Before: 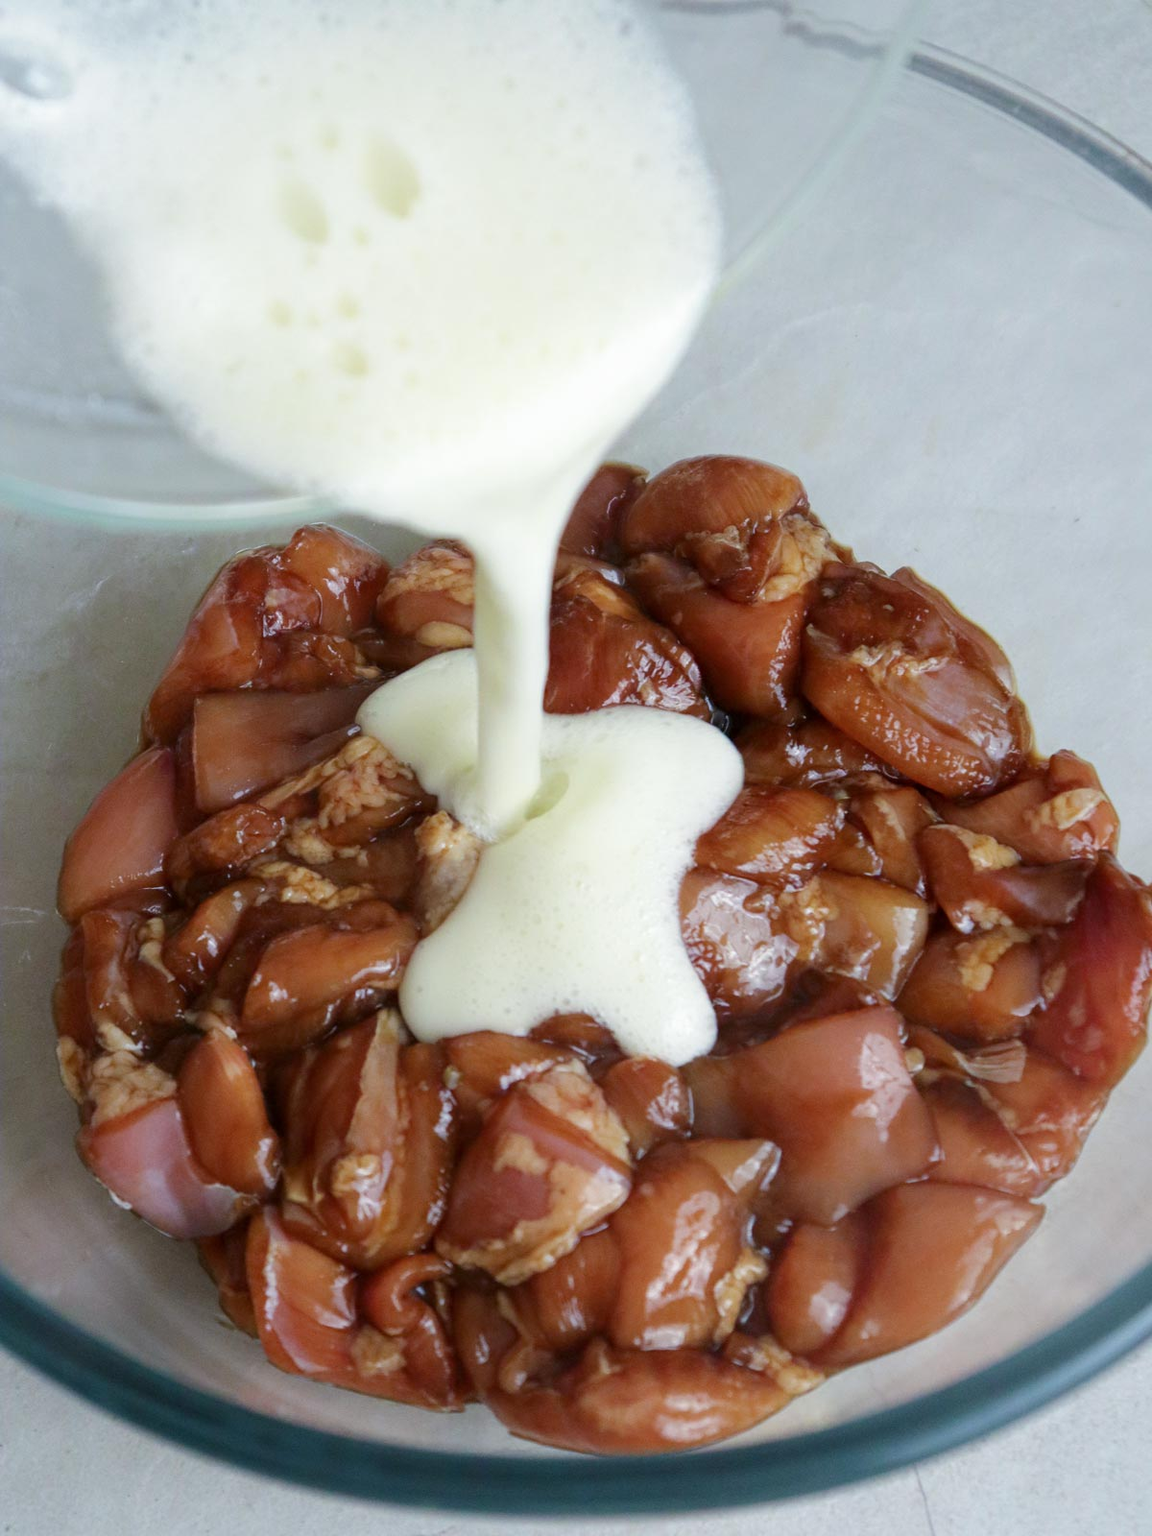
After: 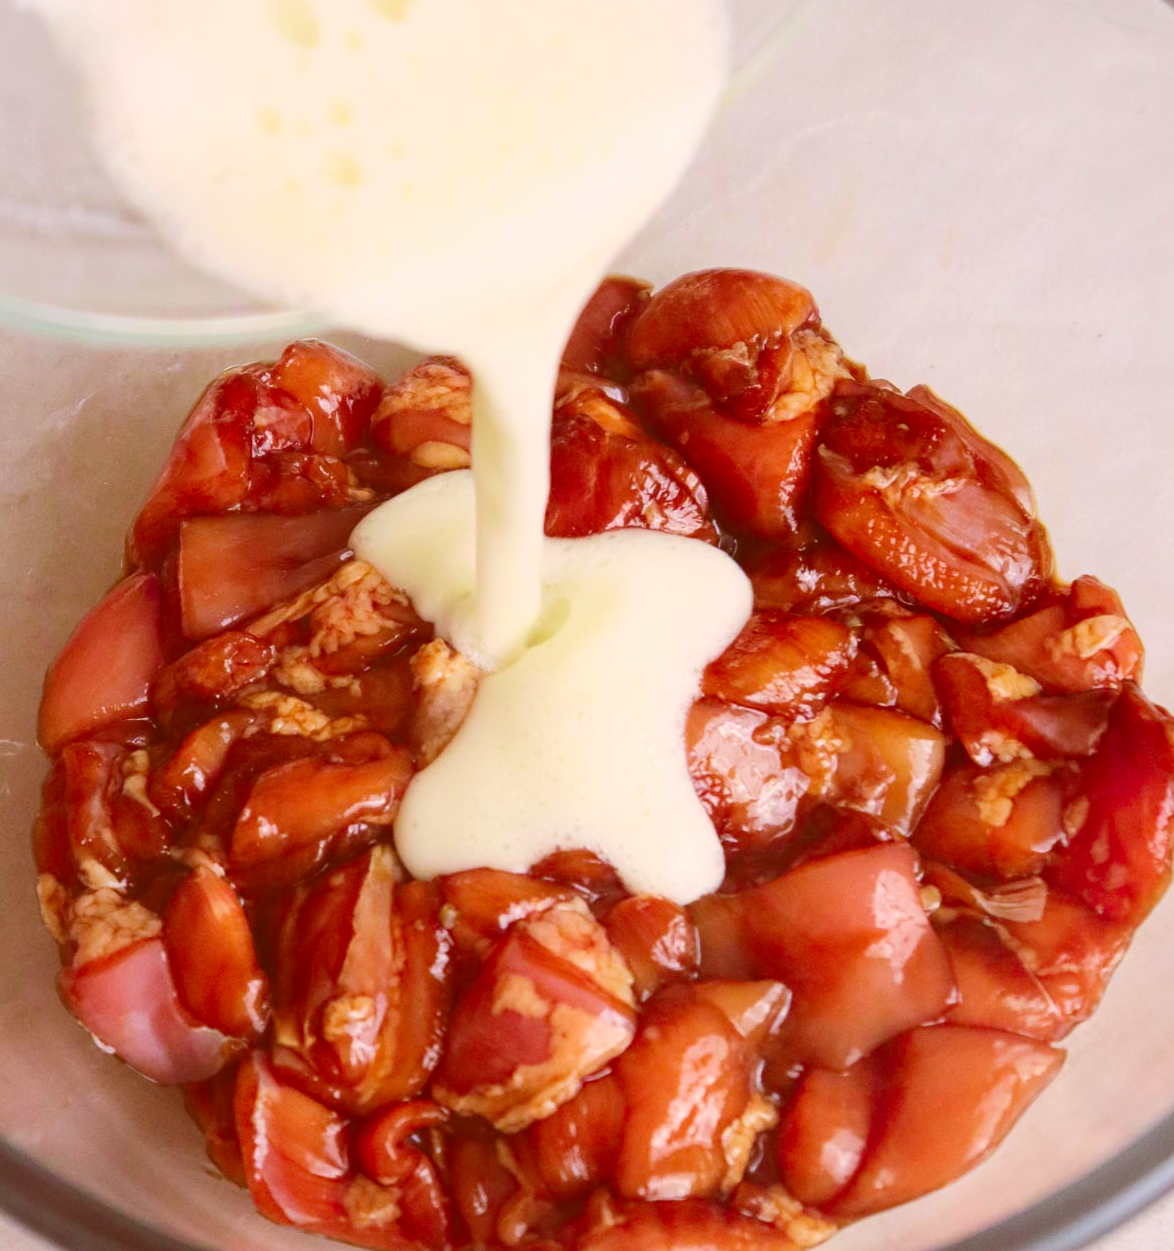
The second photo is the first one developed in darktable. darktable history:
crop and rotate: left 1.84%, top 12.918%, right 0.265%, bottom 8.859%
contrast brightness saturation: contrast 0.2, brightness 0.203, saturation 0.812
exposure: black level correction -0.014, exposure -0.186 EV, compensate exposure bias true, compensate highlight preservation false
color correction: highlights a* 9.48, highlights b* 9.09, shadows a* 39.23, shadows b* 39.56, saturation 0.769
